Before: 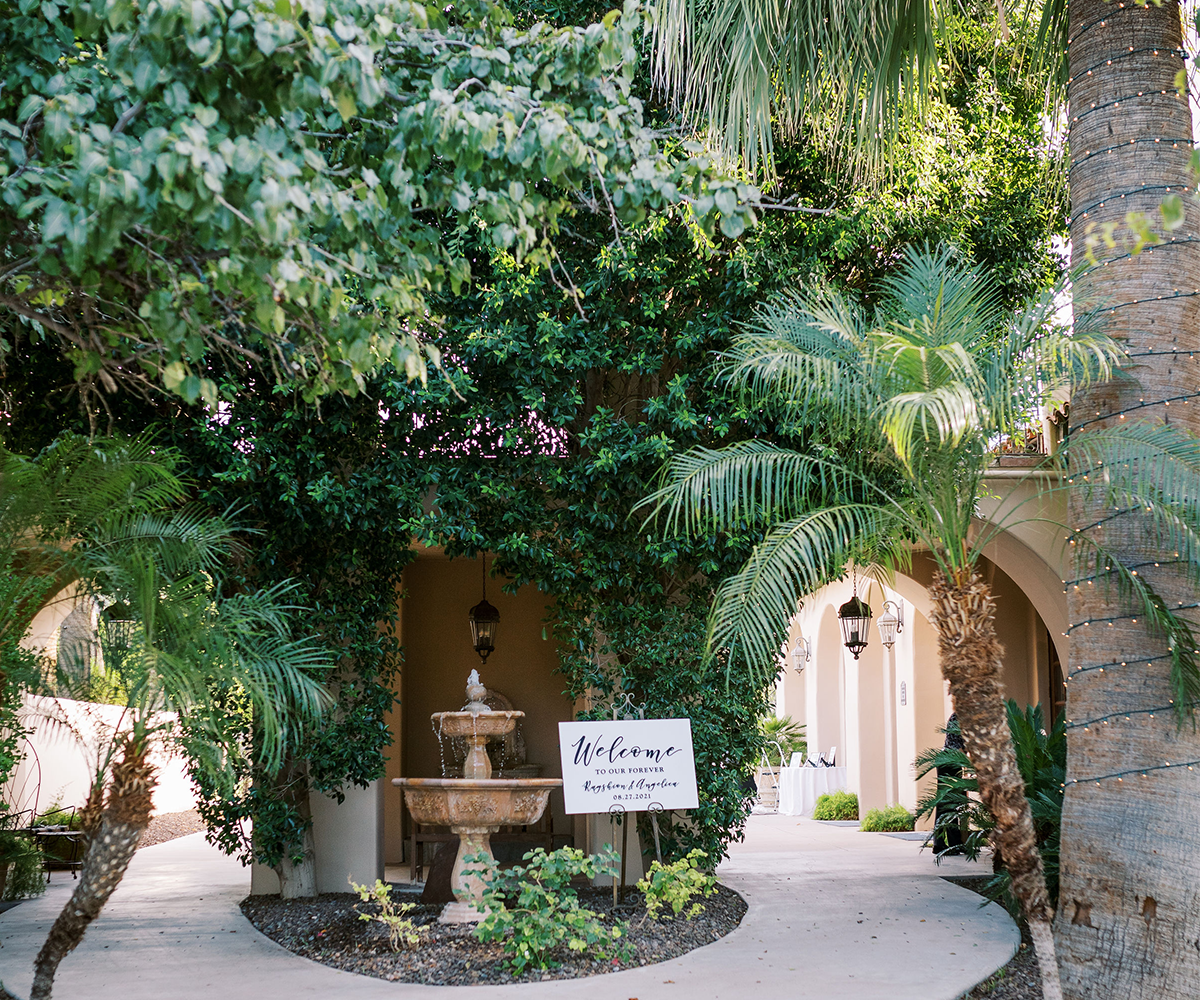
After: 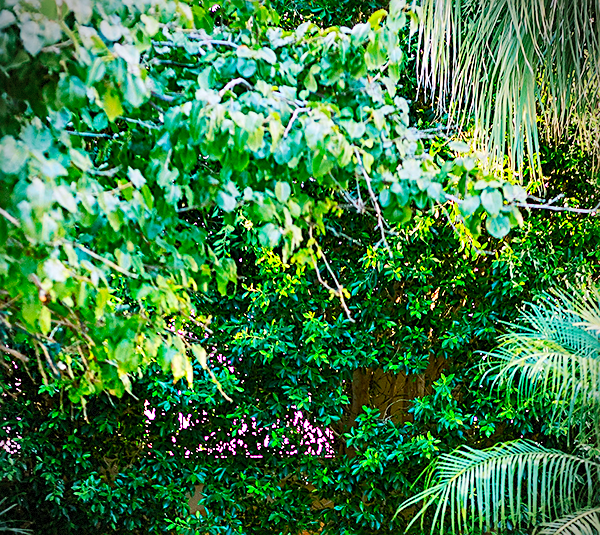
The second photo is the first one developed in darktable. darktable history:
exposure: black level correction 0, exposure 0.7 EV, compensate exposure bias true, compensate highlight preservation false
sharpen: on, module defaults
crop: left 19.556%, right 30.401%, bottom 46.458%
graduated density: rotation 5.63°, offset 76.9
color balance rgb: perceptual saturation grading › global saturation 35%, perceptual saturation grading › highlights -30%, perceptual saturation grading › shadows 35%, perceptual brilliance grading › global brilliance 3%, perceptual brilliance grading › highlights -3%, perceptual brilliance grading › shadows 3%
vignetting: dithering 8-bit output, unbound false
contrast brightness saturation: contrast 0.2, brightness 0.2, saturation 0.8
